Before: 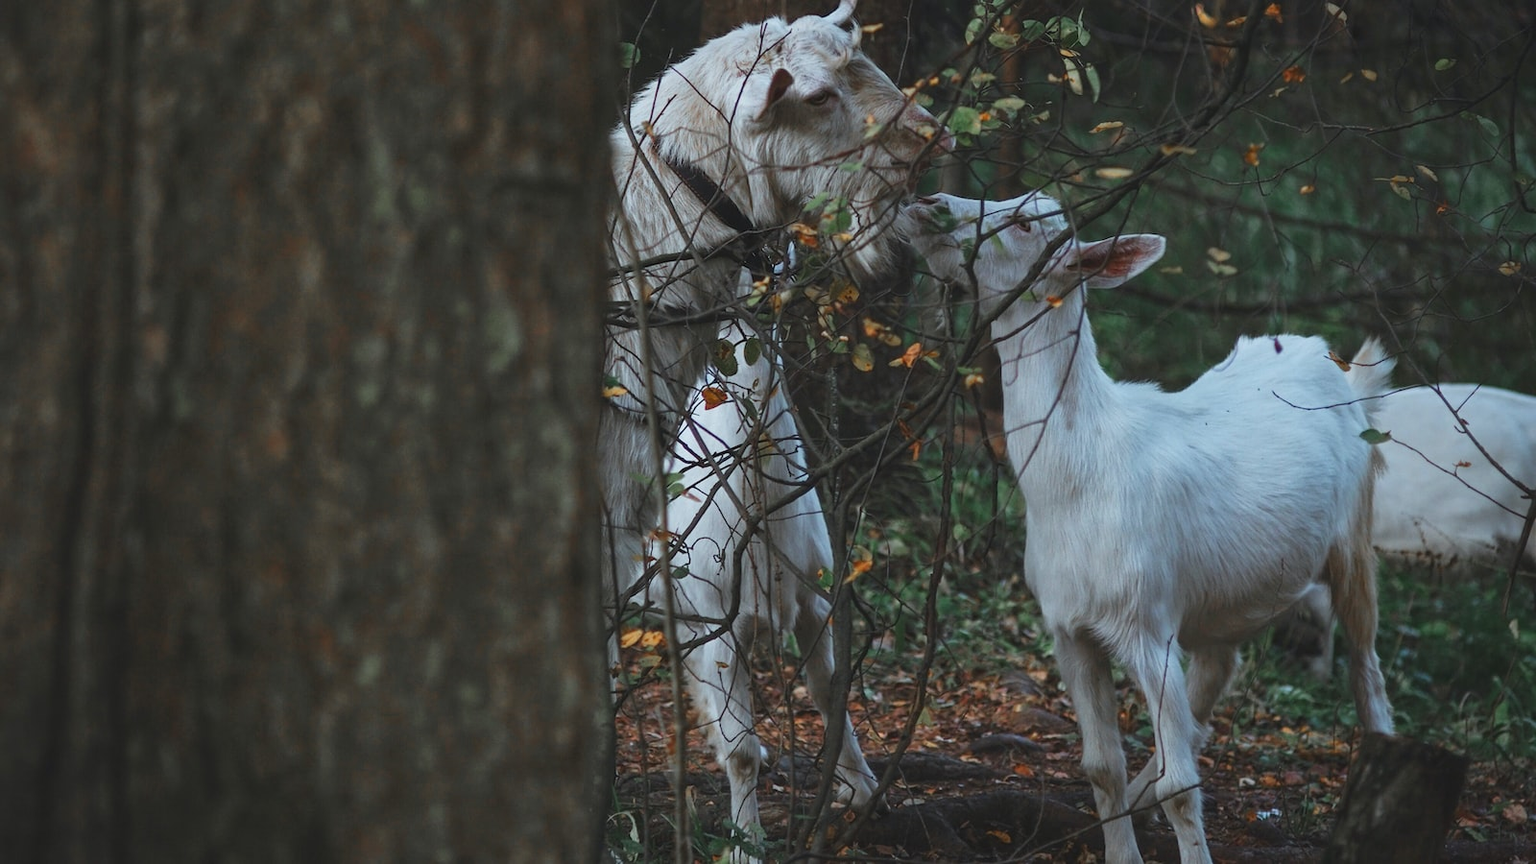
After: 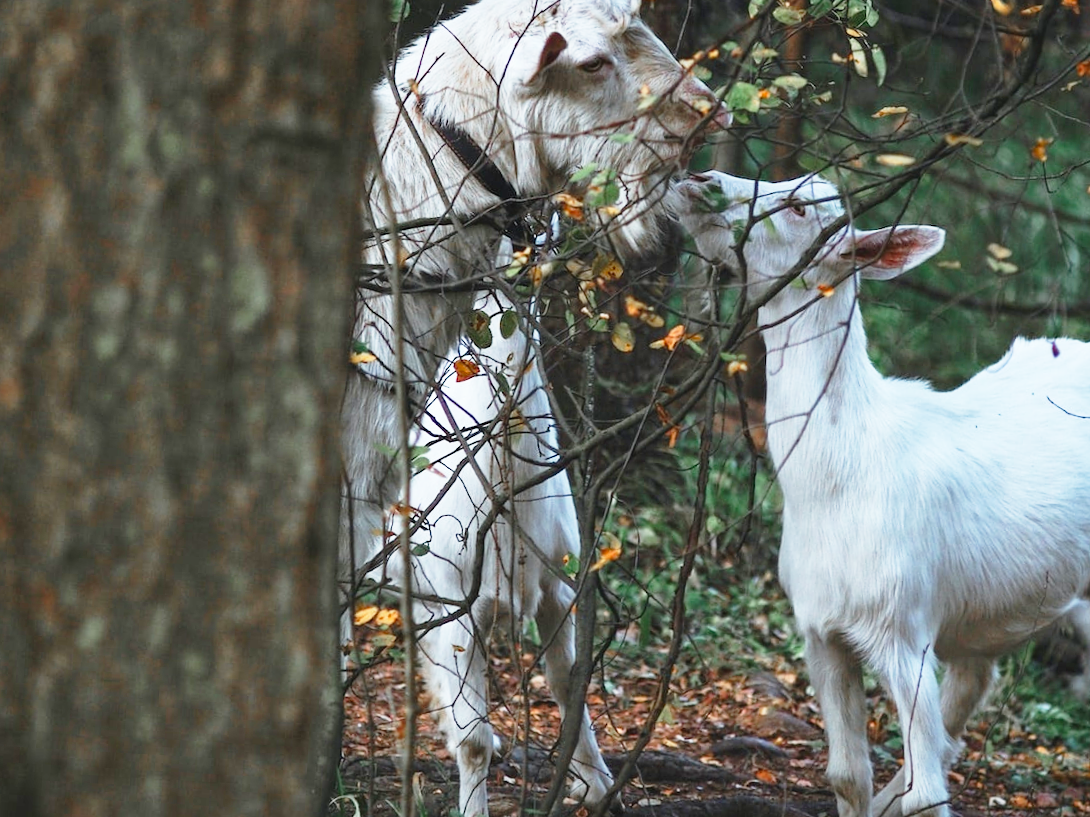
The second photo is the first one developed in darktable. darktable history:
base curve: curves: ch0 [(0, 0) (0.012, 0.01) (0.073, 0.168) (0.31, 0.711) (0.645, 0.957) (1, 1)], preserve colors none
crop and rotate: angle -3.27°, left 14.277%, top 0.028%, right 10.766%, bottom 0.028%
